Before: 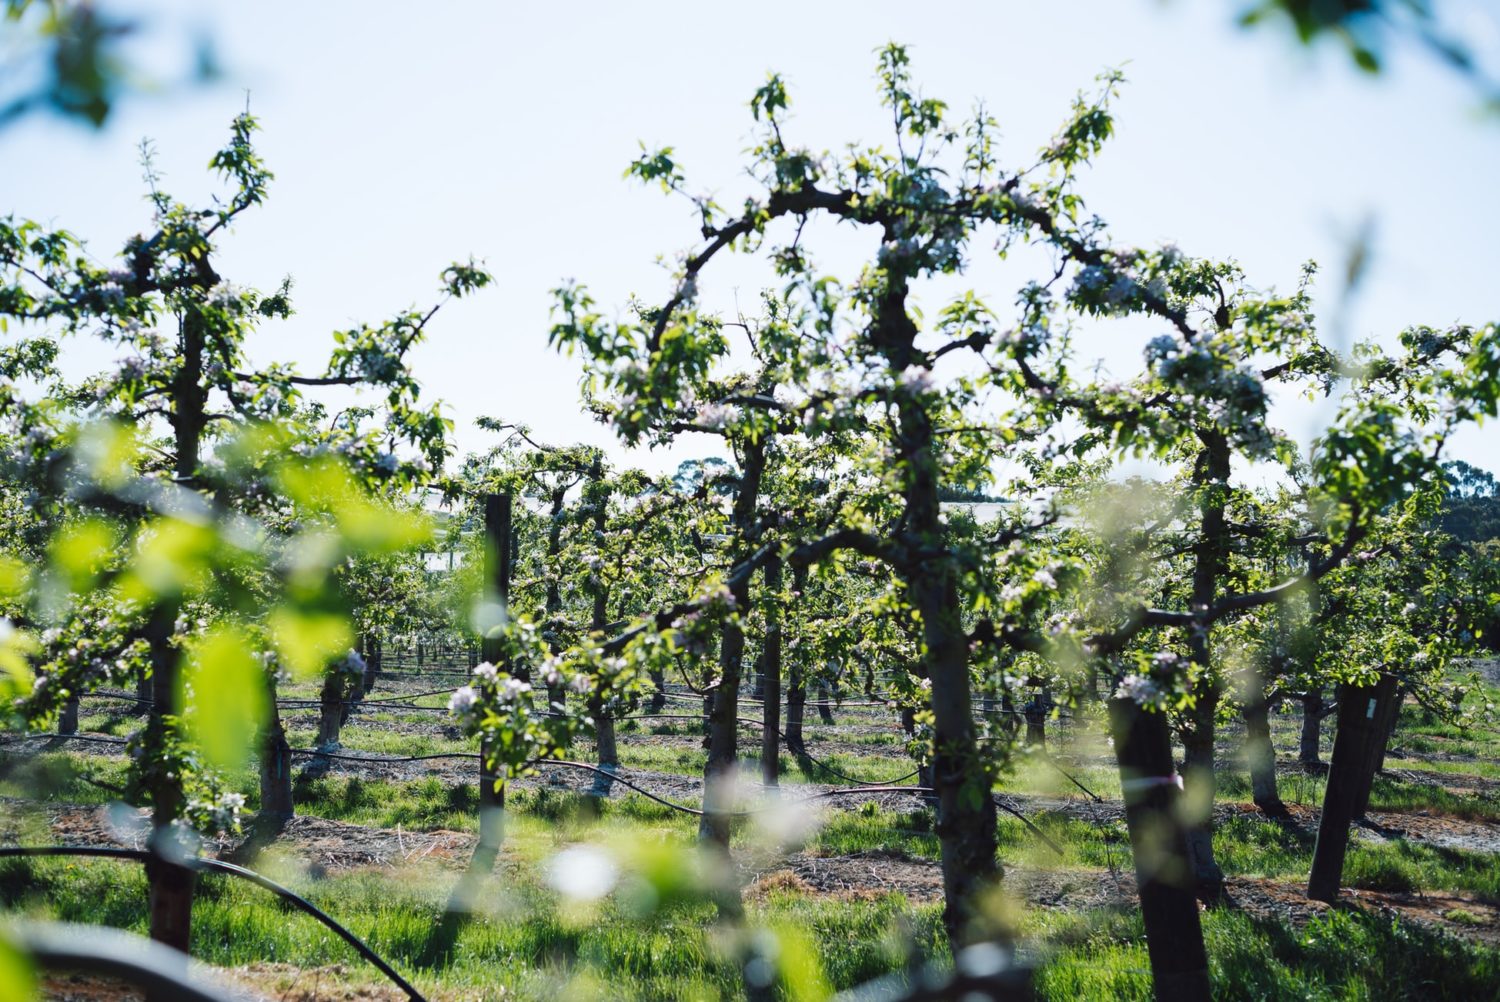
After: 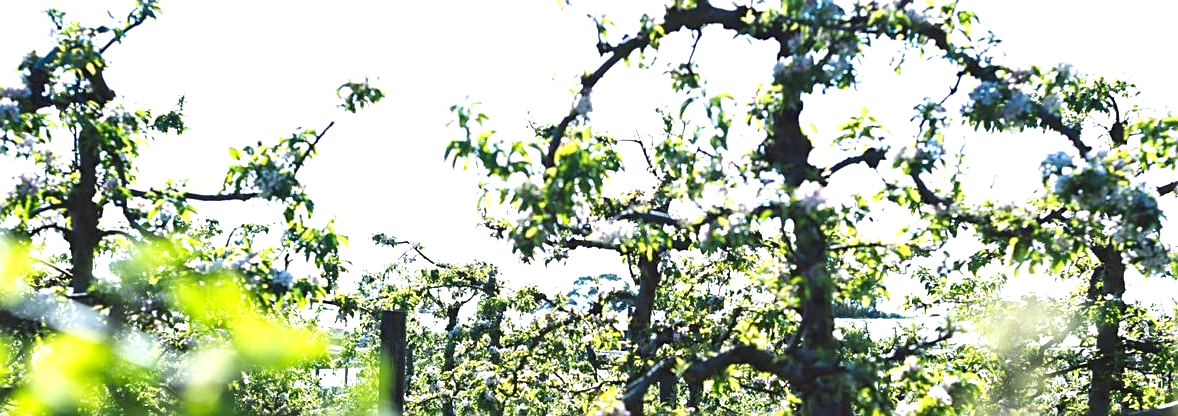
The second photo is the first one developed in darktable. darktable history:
crop: left 7.036%, top 18.398%, right 14.379%, bottom 40.043%
sharpen: on, module defaults
exposure: black level correction 0, exposure 0.95 EV, compensate exposure bias true, compensate highlight preservation false
